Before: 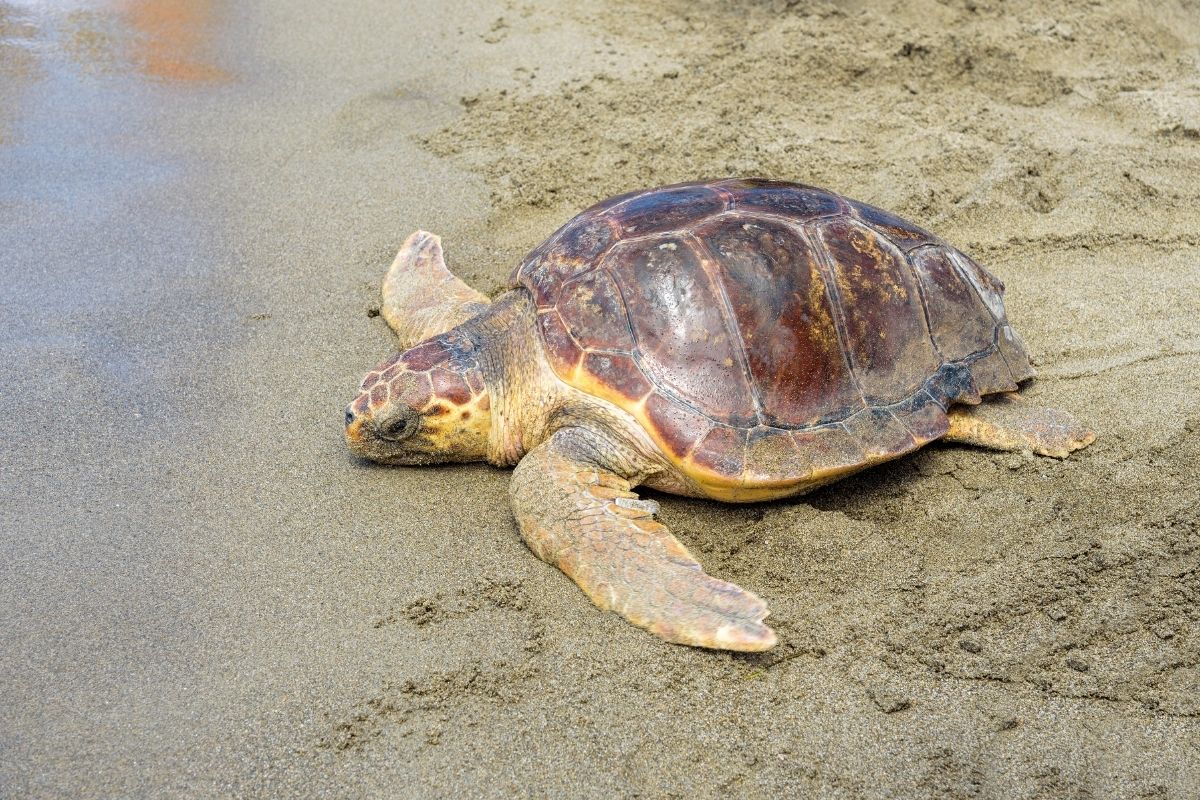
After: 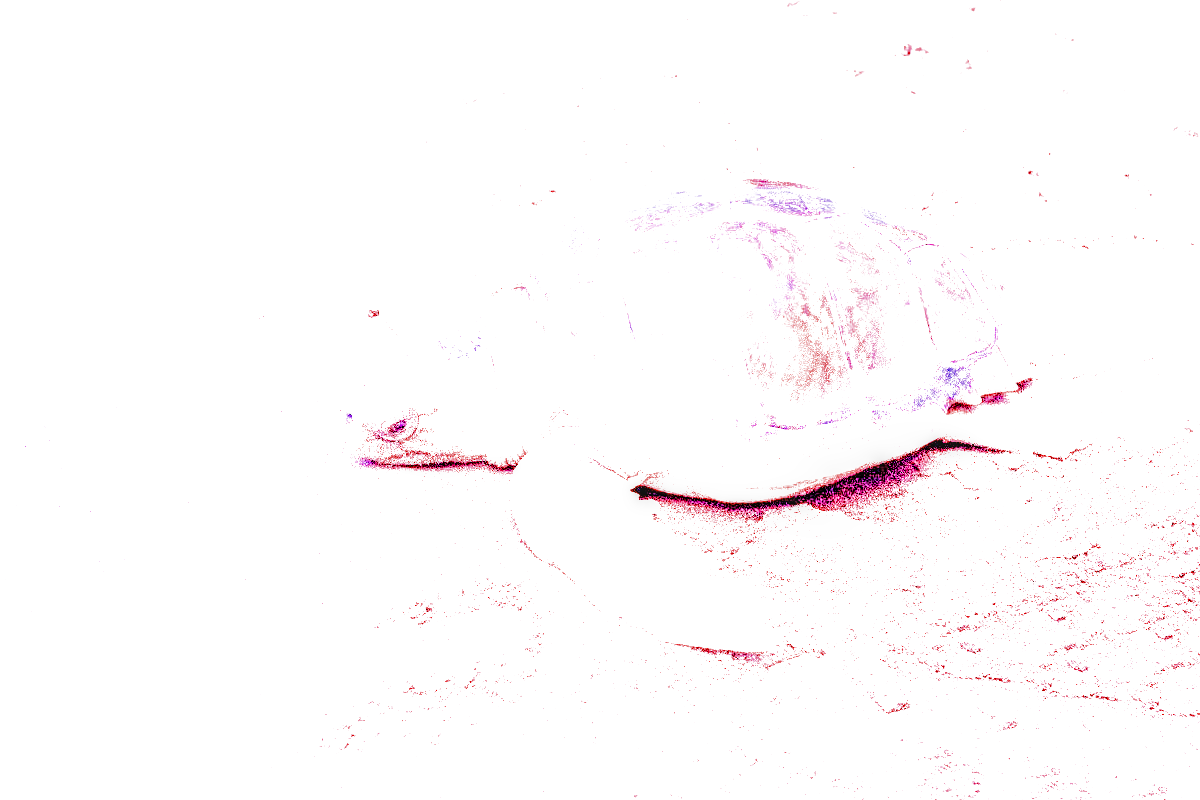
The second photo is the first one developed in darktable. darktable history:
white balance: red 8, blue 8
exposure: compensate highlight preservation false
local contrast: highlights 25%, detail 150%
filmic rgb: black relative exposure -5 EV, hardness 2.88, contrast 1.5
